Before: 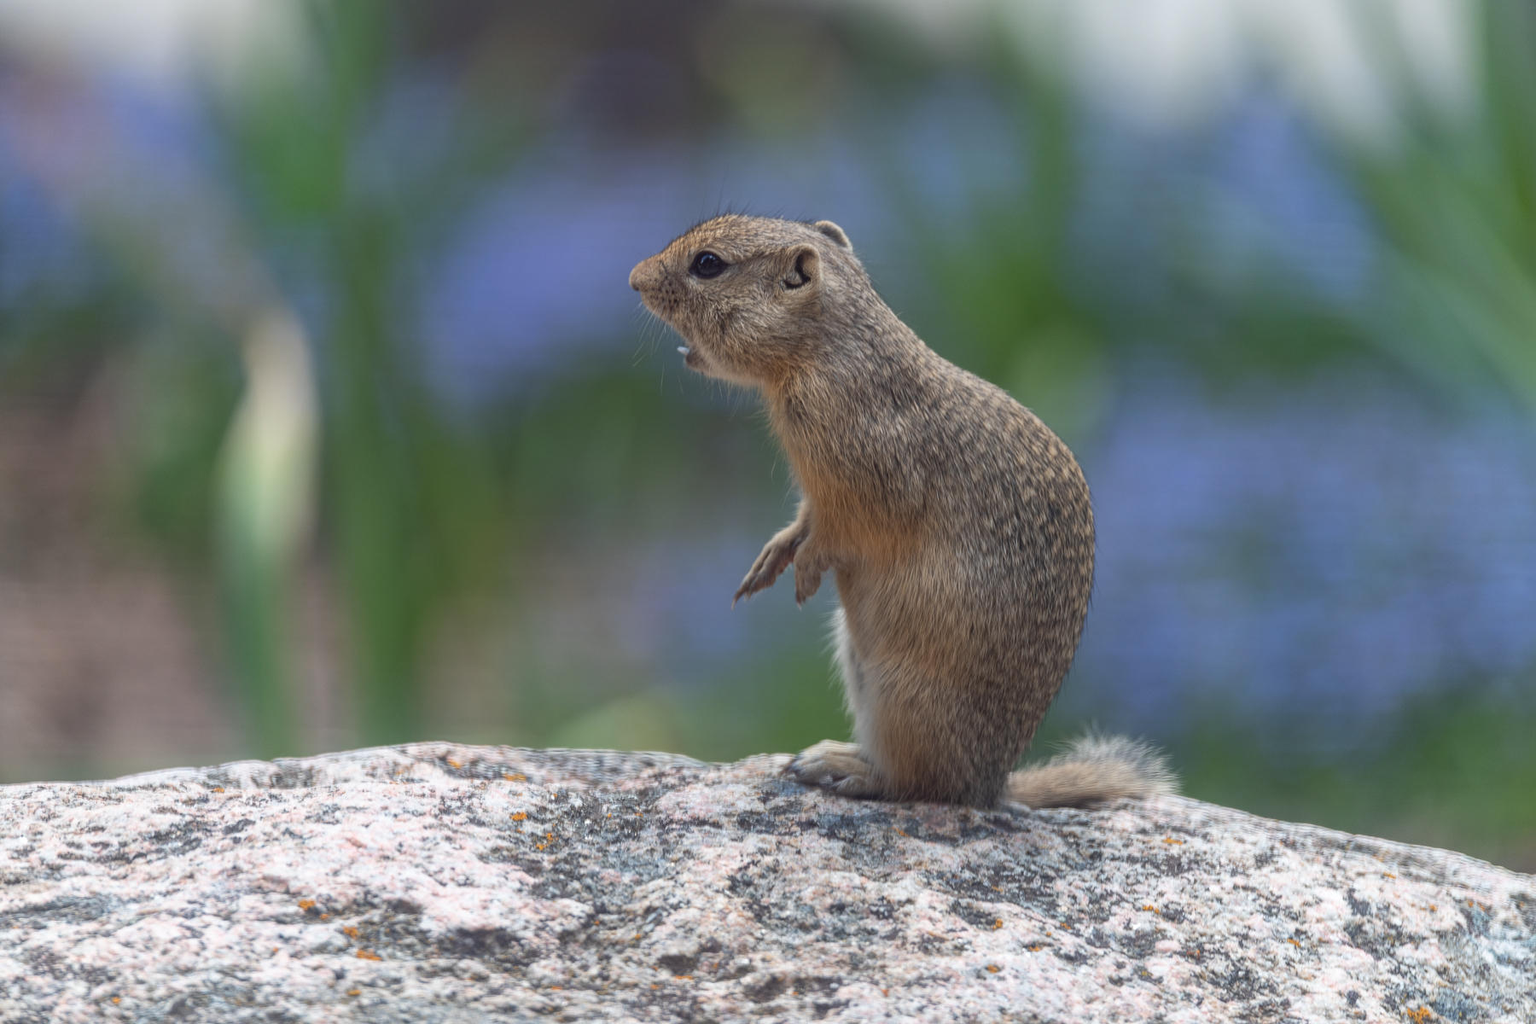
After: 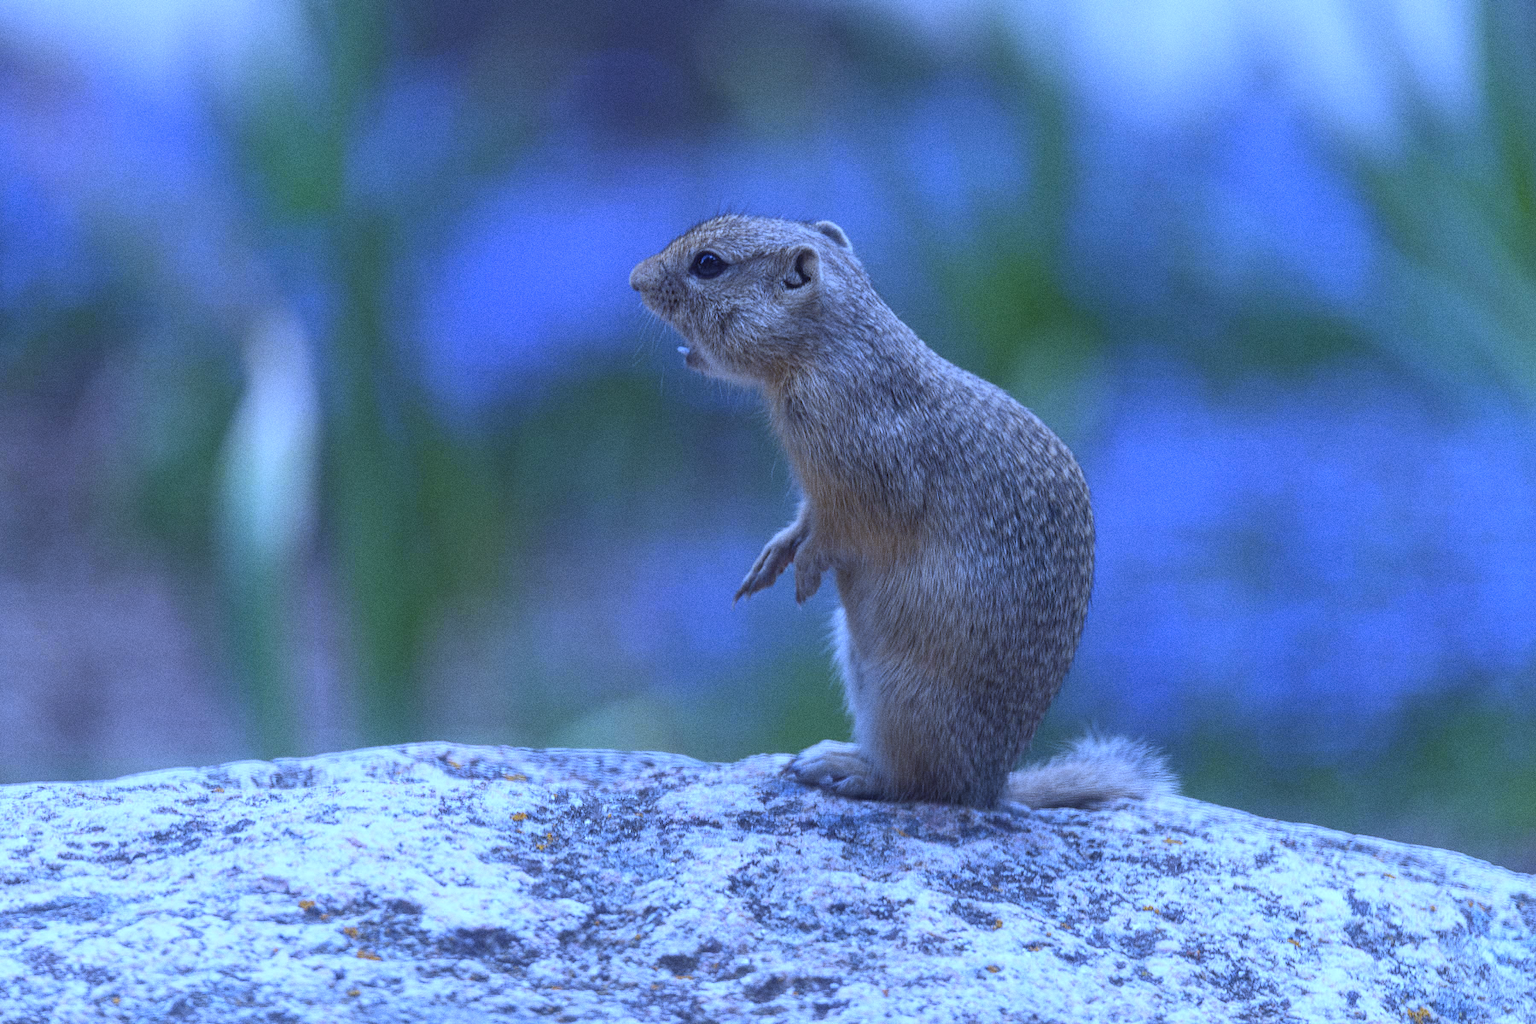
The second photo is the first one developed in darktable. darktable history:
grain: coarseness 0.09 ISO
white balance: red 0.766, blue 1.537
